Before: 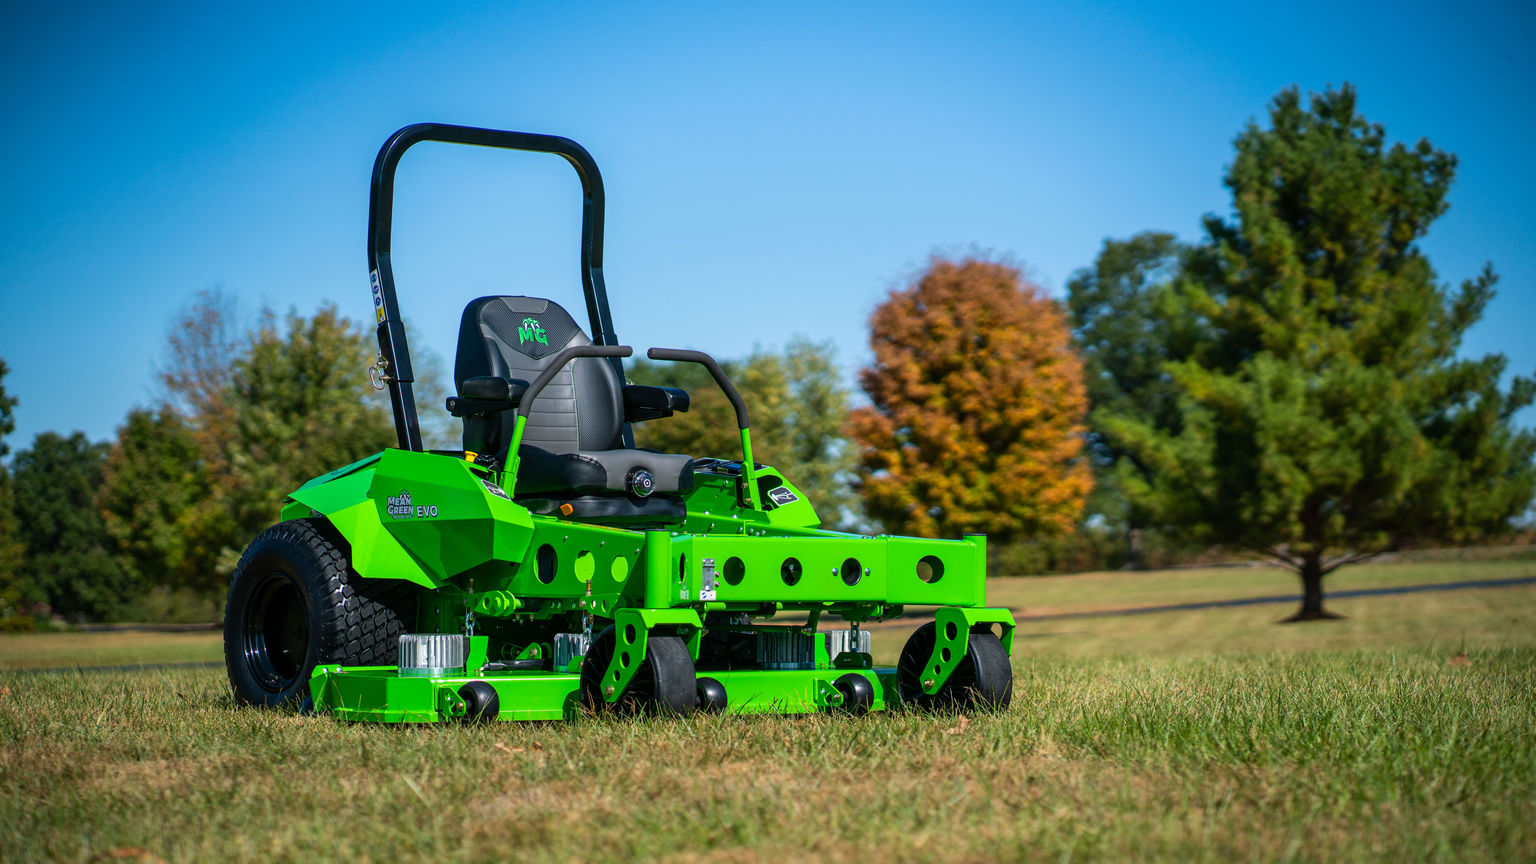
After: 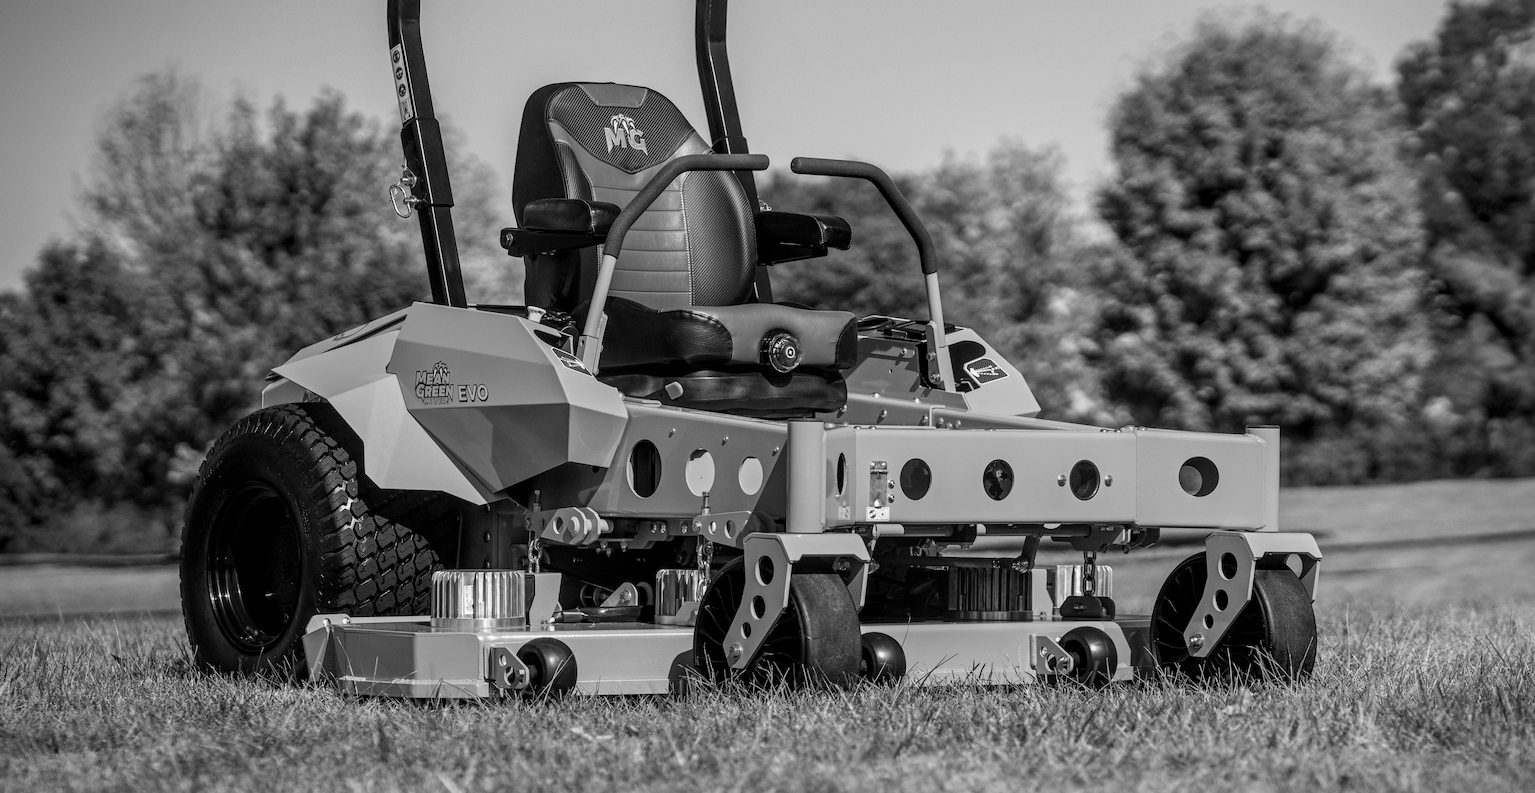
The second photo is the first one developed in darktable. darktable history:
vignetting: fall-off radius 81.94%
color balance rgb: linear chroma grading › global chroma 15%, perceptual saturation grading › global saturation 30%
local contrast: on, module defaults
crop: left 6.488%, top 27.668%, right 24.183%, bottom 8.656%
monochrome: on, module defaults
